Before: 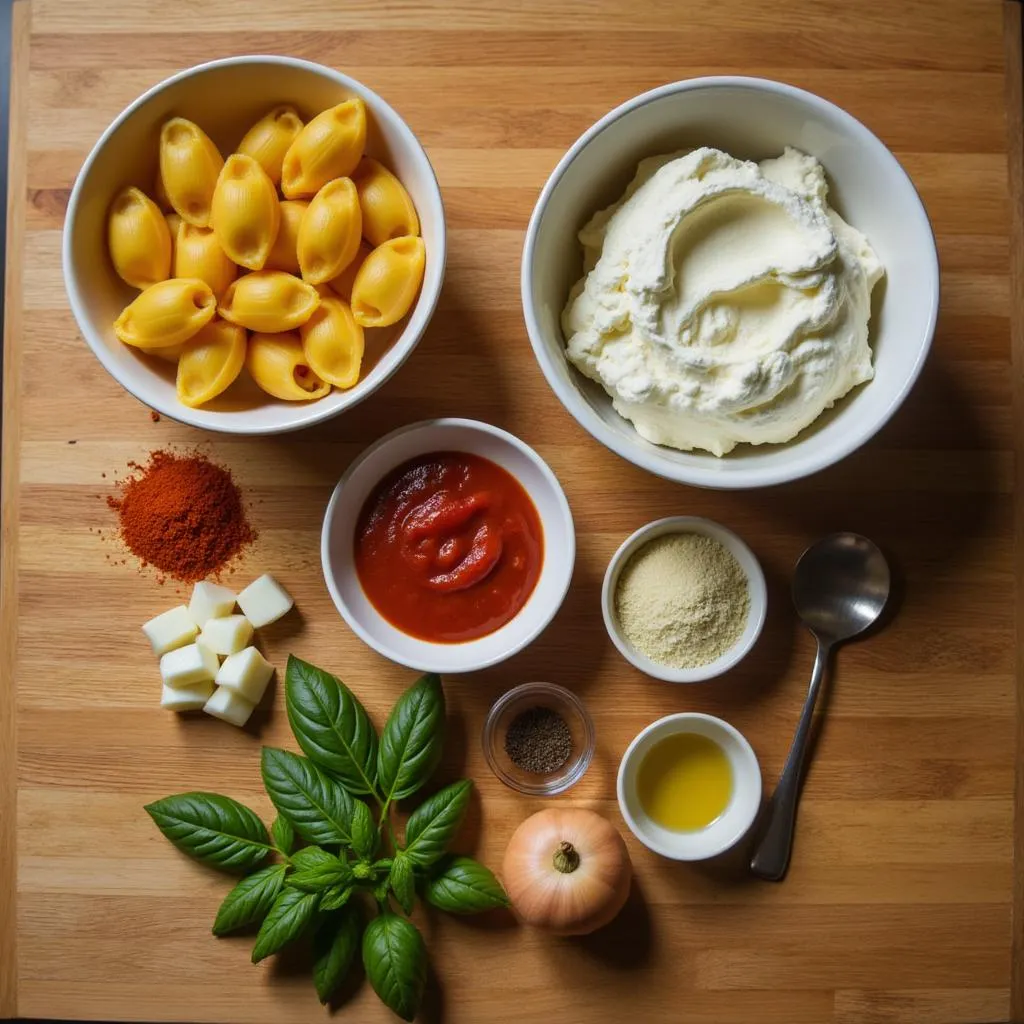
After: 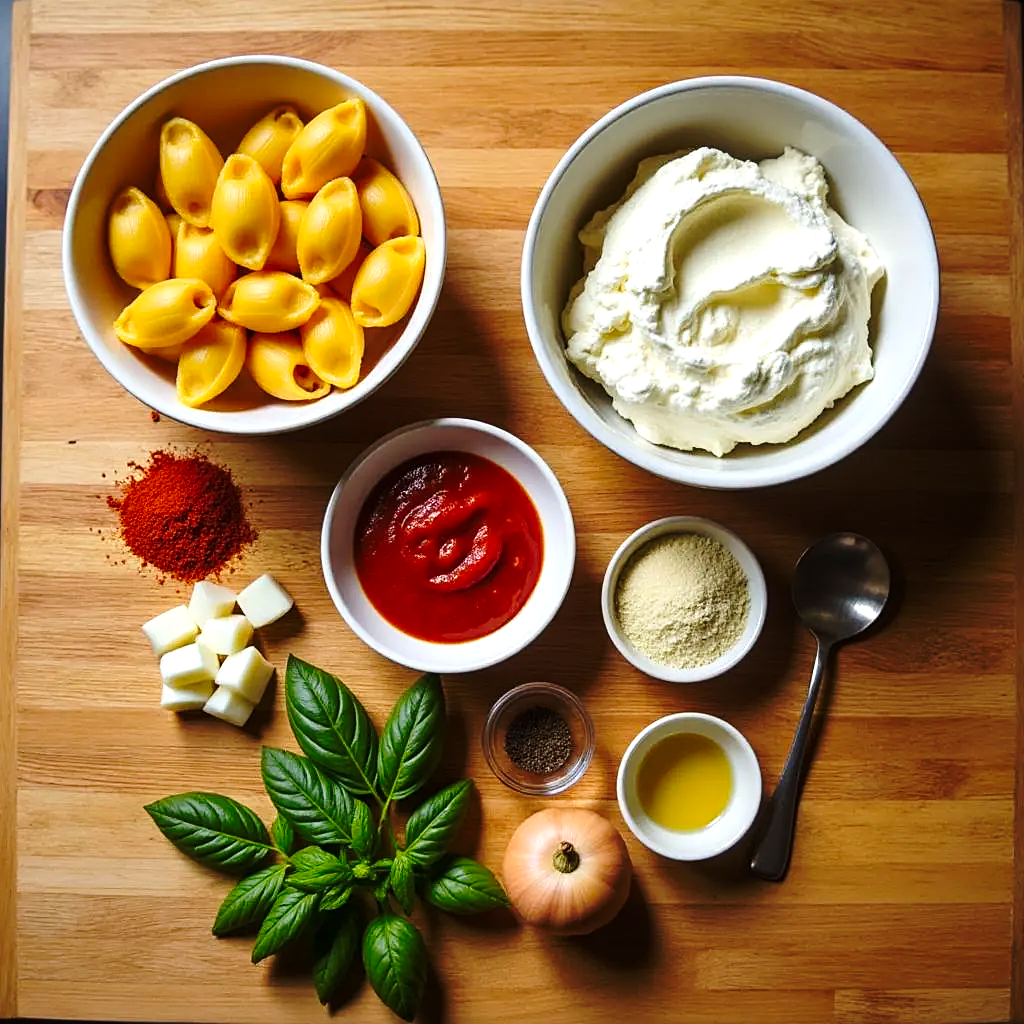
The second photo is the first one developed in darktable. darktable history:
base curve: curves: ch0 [(0, 0) (0.073, 0.04) (0.157, 0.139) (0.492, 0.492) (0.758, 0.758) (1, 1)], preserve colors none
exposure: black level correction 0.001, exposure 0.499 EV, compensate highlight preservation false
sharpen: on, module defaults
